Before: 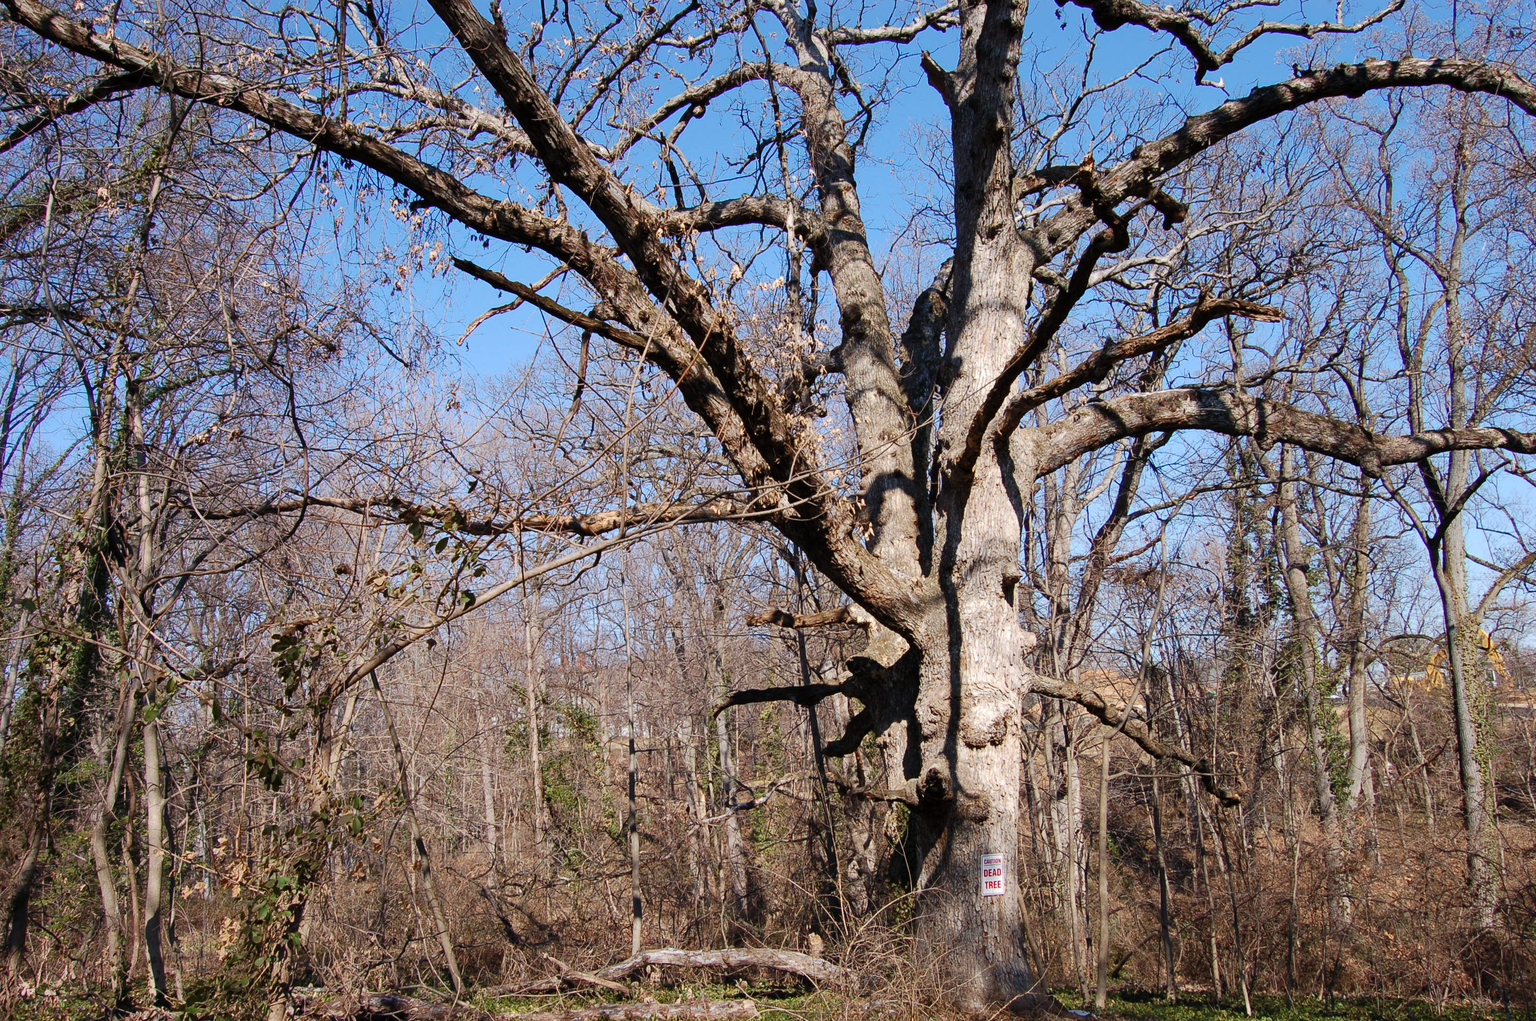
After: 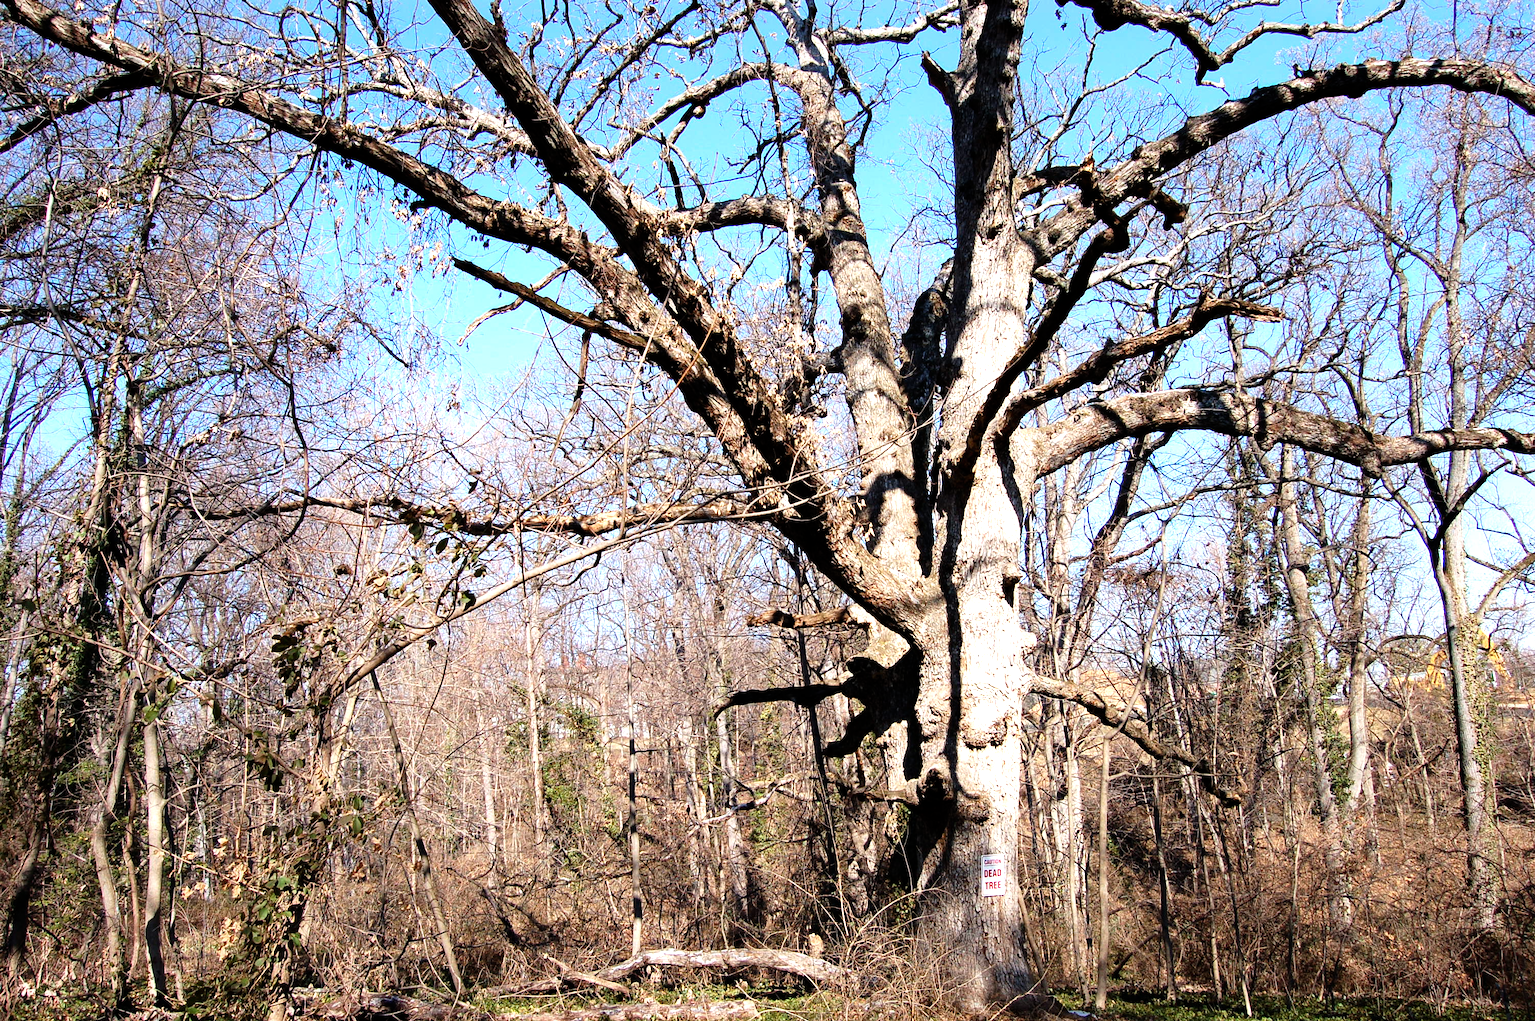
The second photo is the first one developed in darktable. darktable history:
tone equalizer: -8 EV -1.07 EV, -7 EV -1 EV, -6 EV -0.875 EV, -5 EV -0.594 EV, -3 EV 0.592 EV, -2 EV 0.844 EV, -1 EV 1.01 EV, +0 EV 1.05 EV, mask exposure compensation -0.501 EV
